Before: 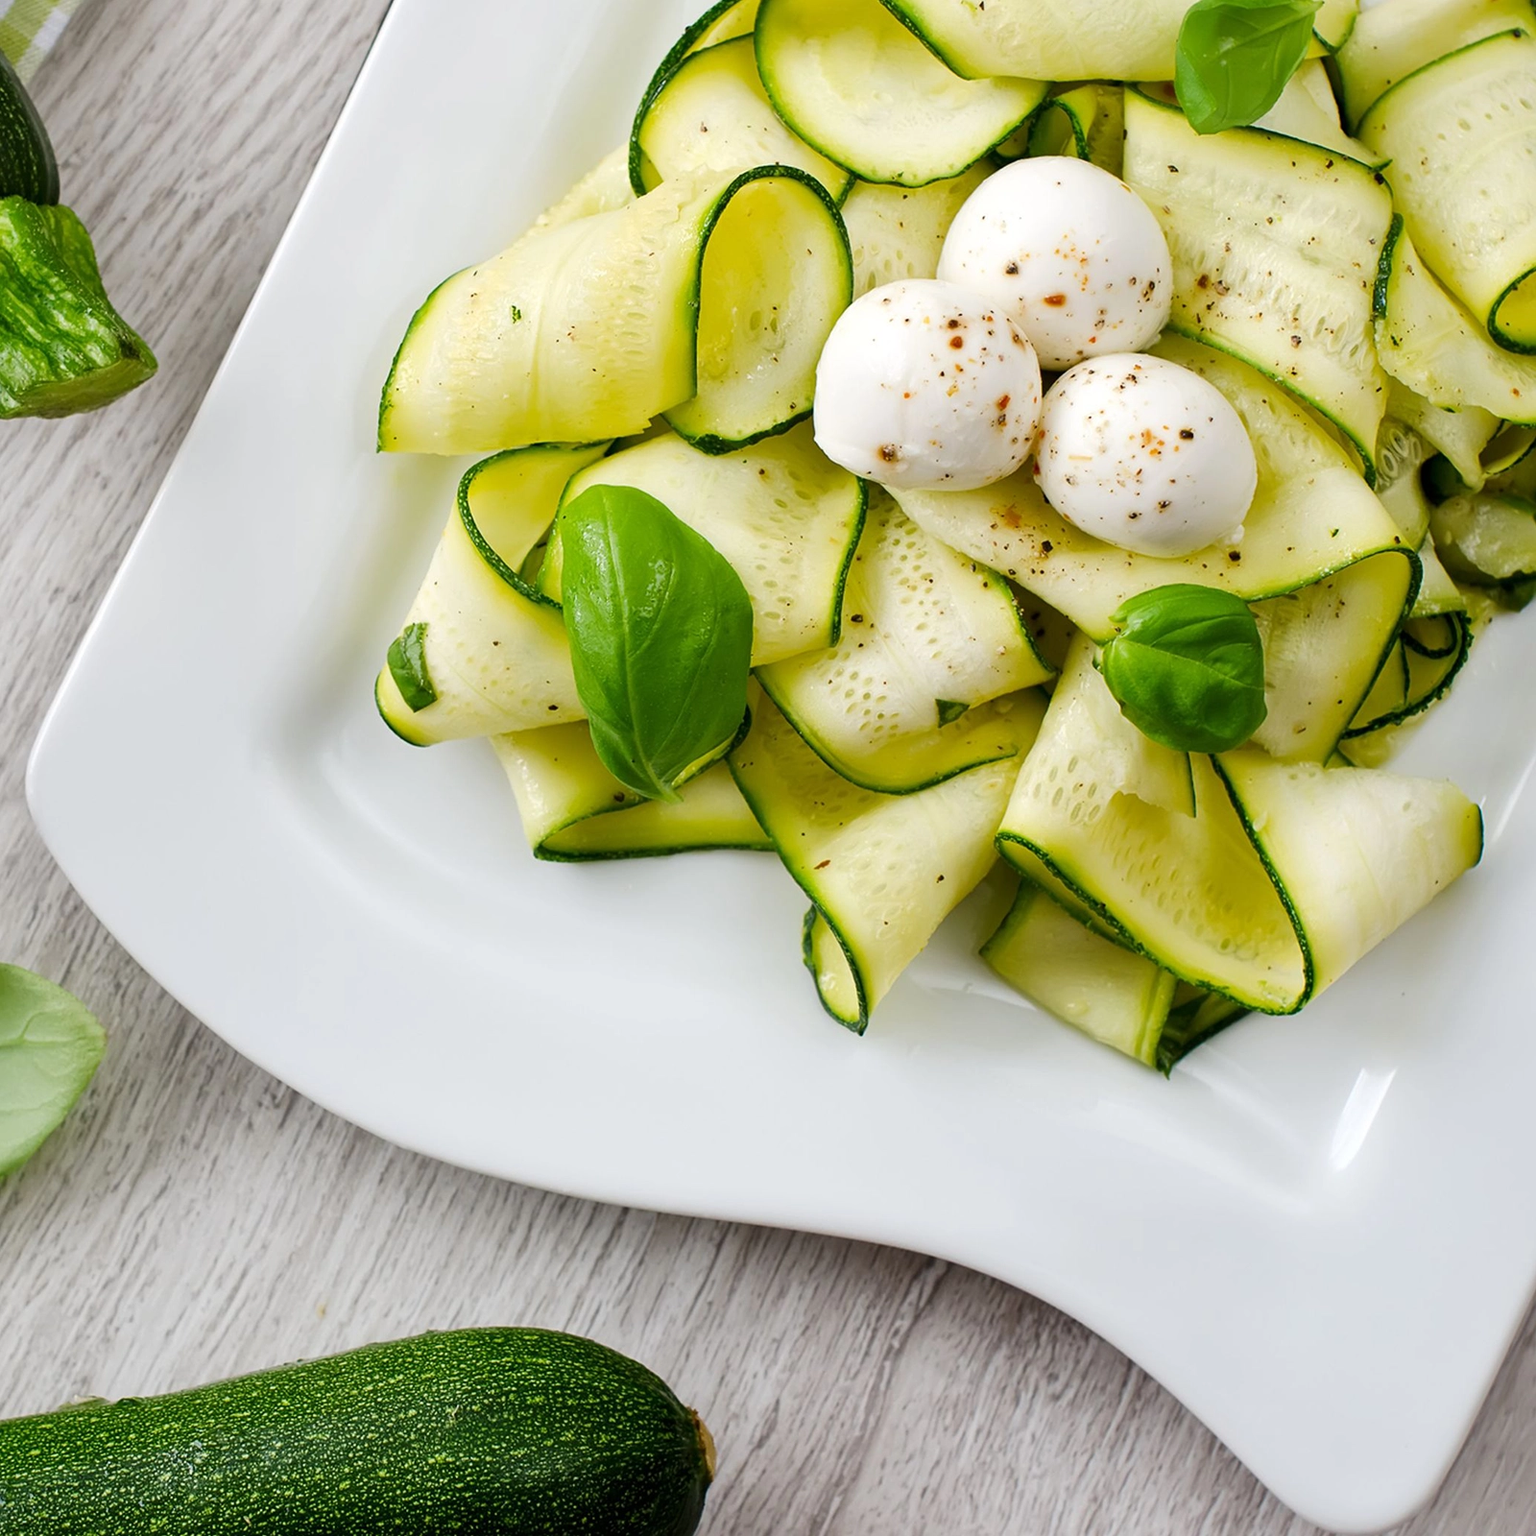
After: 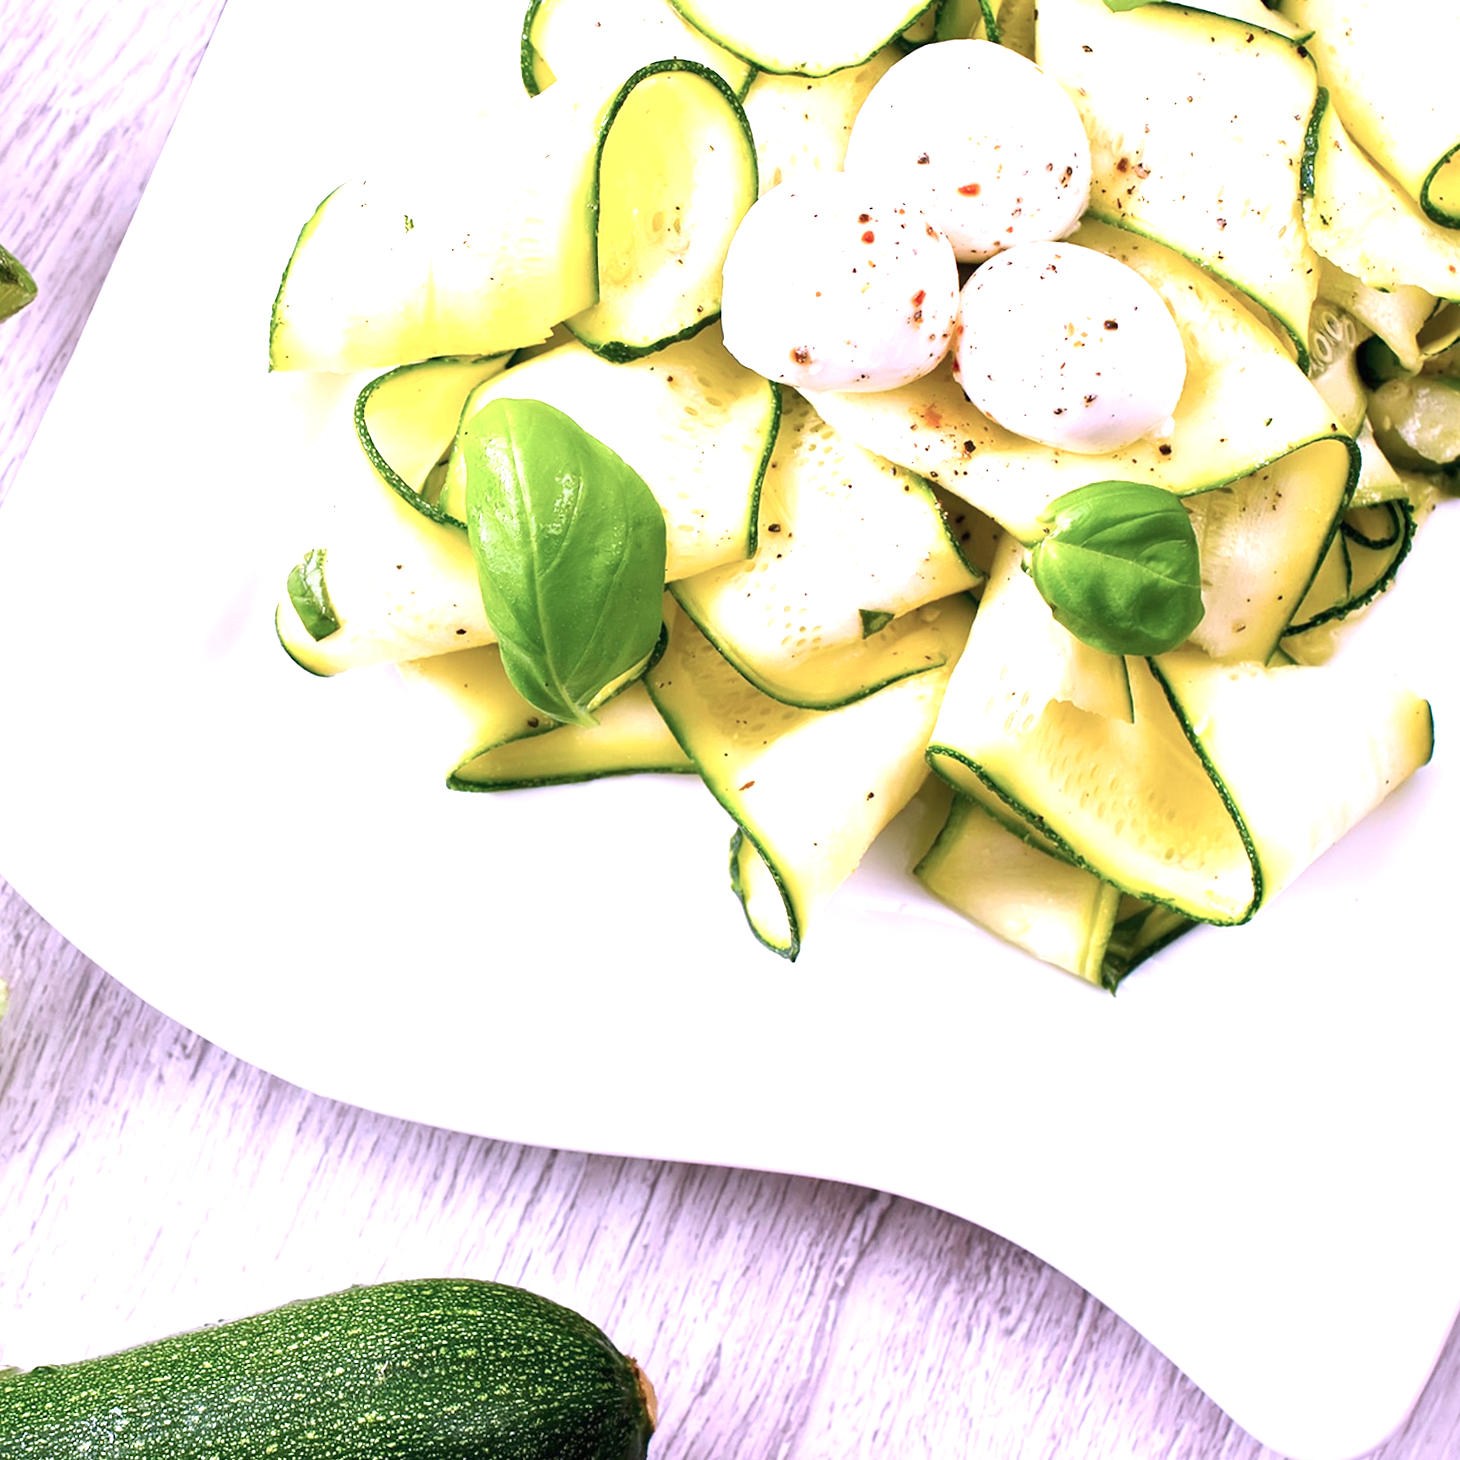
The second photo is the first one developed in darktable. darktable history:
color correction: highlights a* 15.03, highlights b* -25.07
crop and rotate: angle 1.96°, left 5.673%, top 5.673%
exposure: black level correction 0, exposure 1.2 EV, compensate exposure bias true, compensate highlight preservation false
